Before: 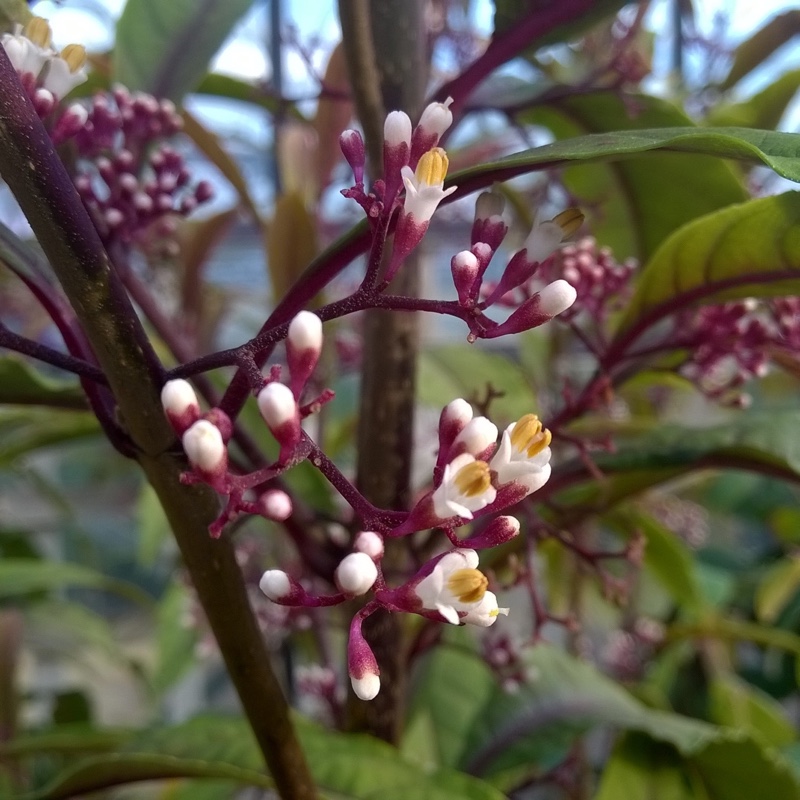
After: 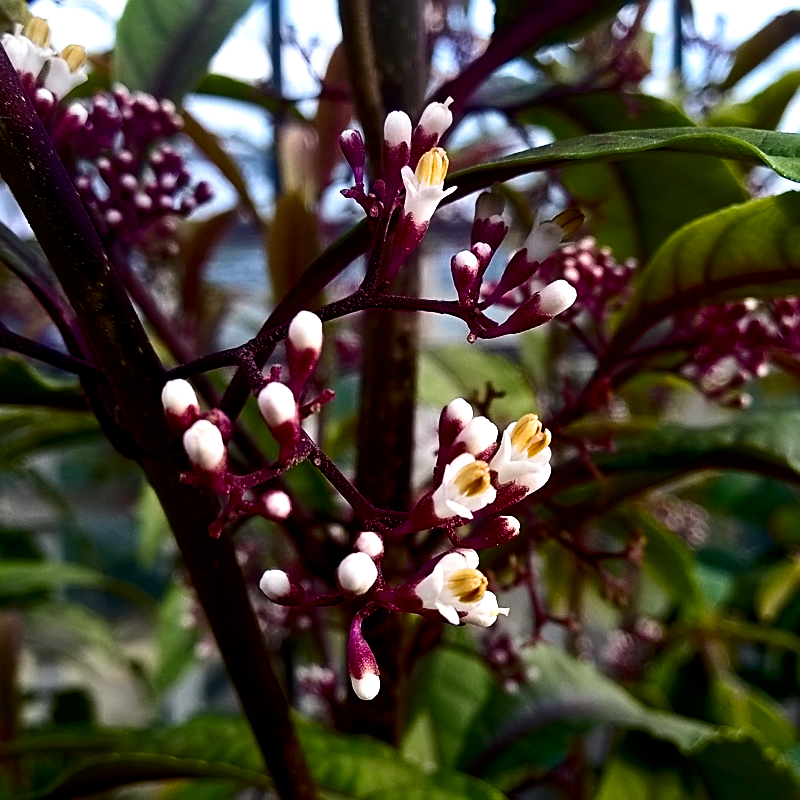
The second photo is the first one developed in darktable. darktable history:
filmic rgb: black relative exposure -8.2 EV, white relative exposure 2.2 EV, threshold 3 EV, hardness 7.11, latitude 75%, contrast 1.325, highlights saturation mix -2%, shadows ↔ highlights balance 30%, preserve chrominance no, color science v5 (2021), contrast in shadows safe, contrast in highlights safe, enable highlight reconstruction true
contrast brightness saturation: contrast 0.28
exposure: exposure -0.242 EV, compensate highlight preservation false
sharpen: amount 0.6
levels: levels [0, 0.476, 0.951]
